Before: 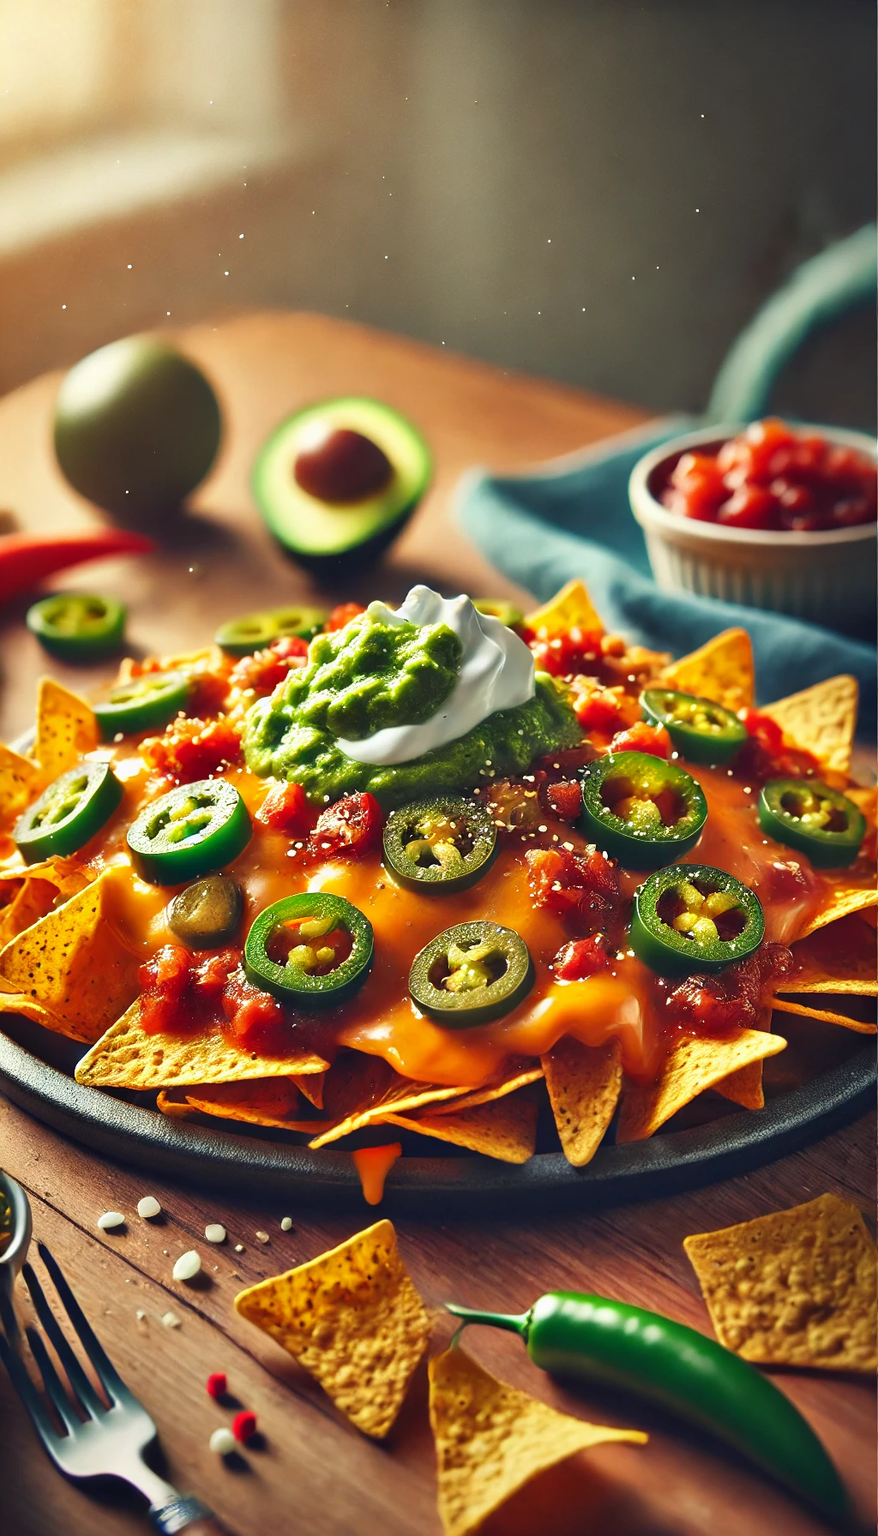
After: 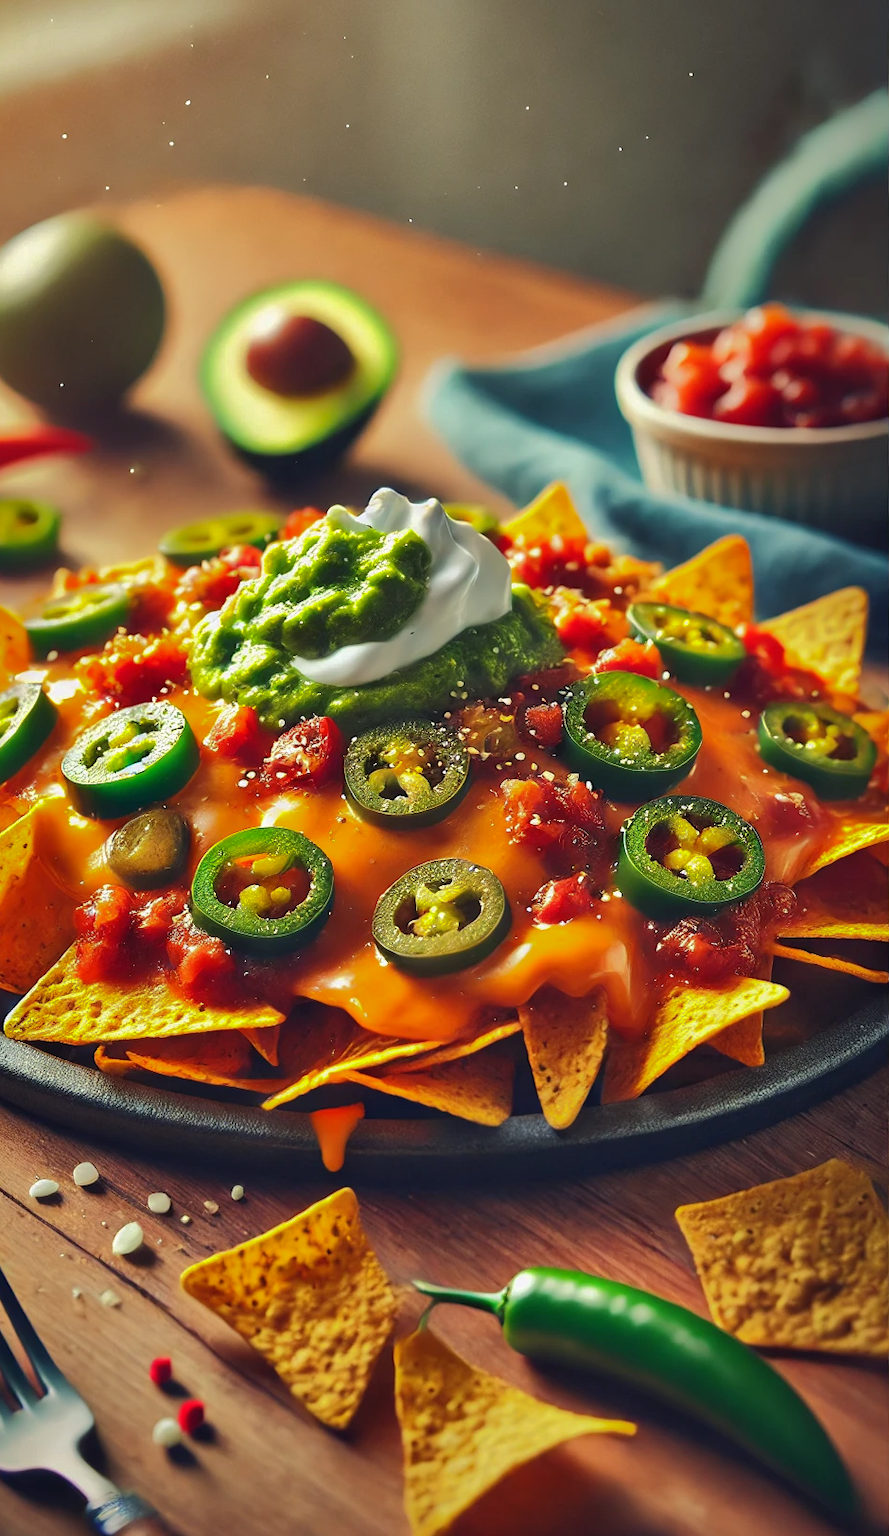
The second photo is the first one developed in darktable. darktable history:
shadows and highlights: shadows 24.96, highlights -70.39
crop and rotate: left 8.148%, top 9.342%
